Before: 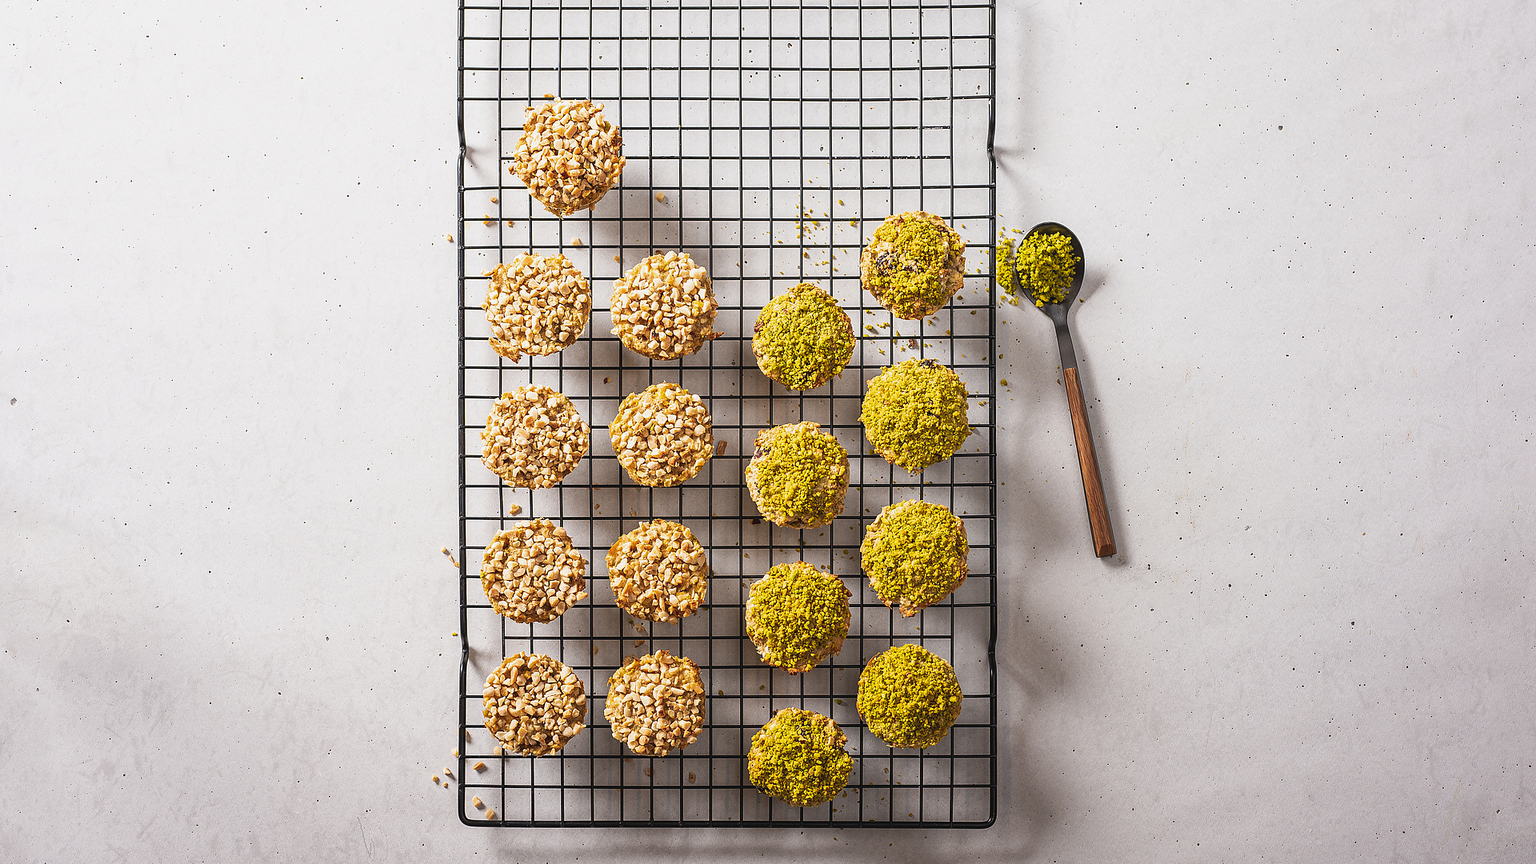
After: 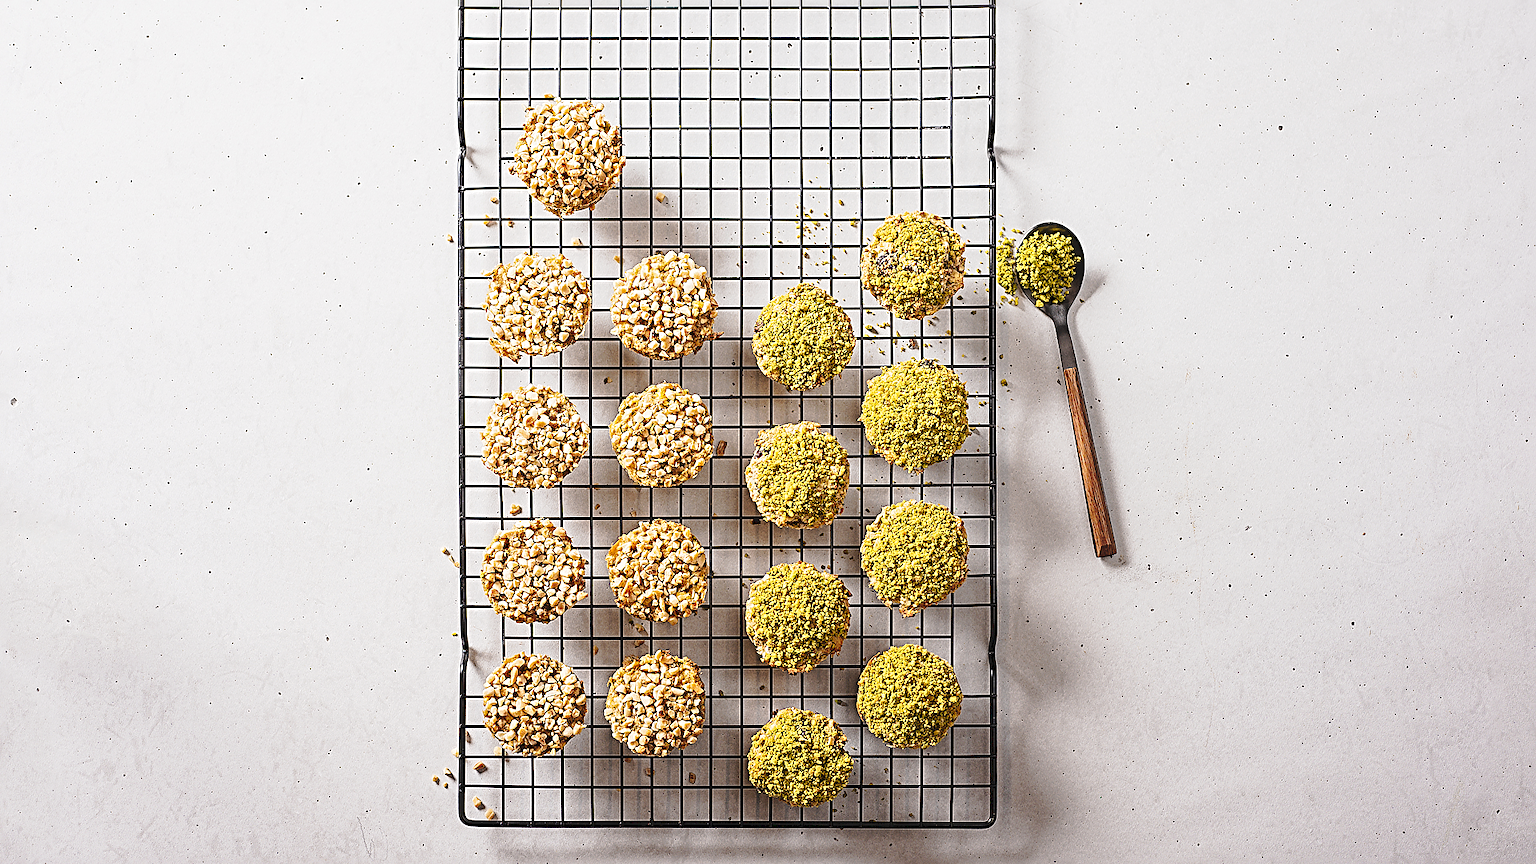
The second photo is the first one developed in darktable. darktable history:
sharpen: radius 3.025, amount 0.757
tone curve: curves: ch0 [(0, 0) (0.003, 0.085) (0.011, 0.086) (0.025, 0.086) (0.044, 0.088) (0.069, 0.093) (0.1, 0.102) (0.136, 0.12) (0.177, 0.157) (0.224, 0.203) (0.277, 0.277) (0.335, 0.36) (0.399, 0.463) (0.468, 0.559) (0.543, 0.626) (0.623, 0.703) (0.709, 0.789) (0.801, 0.869) (0.898, 0.927) (1, 1)], preserve colors none
